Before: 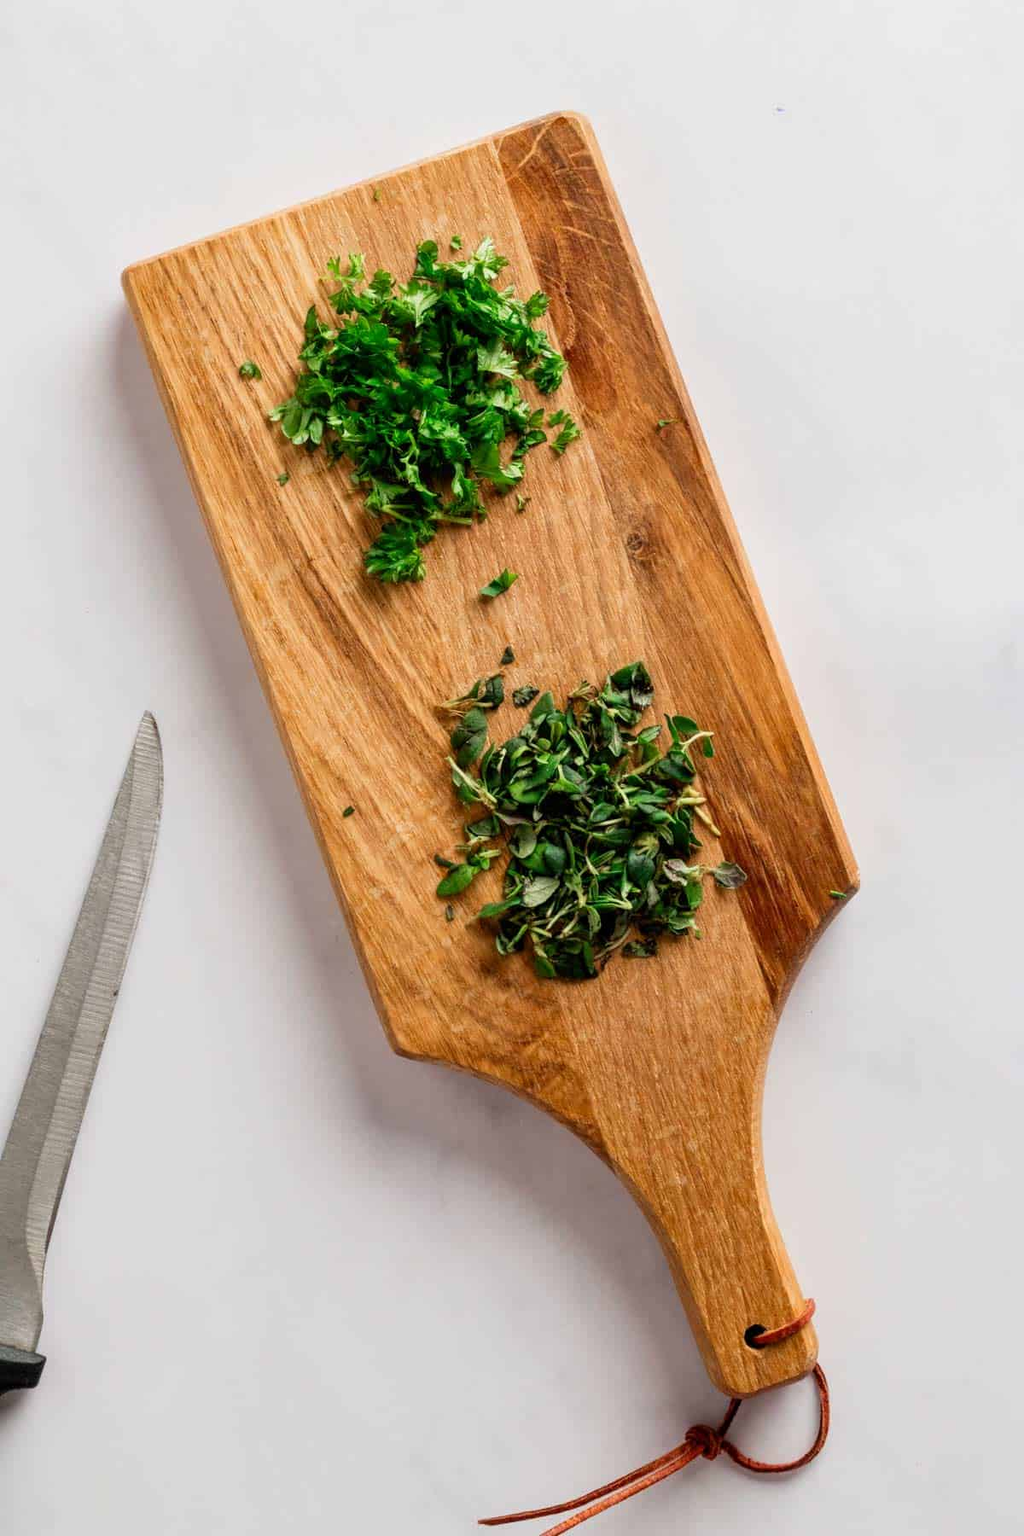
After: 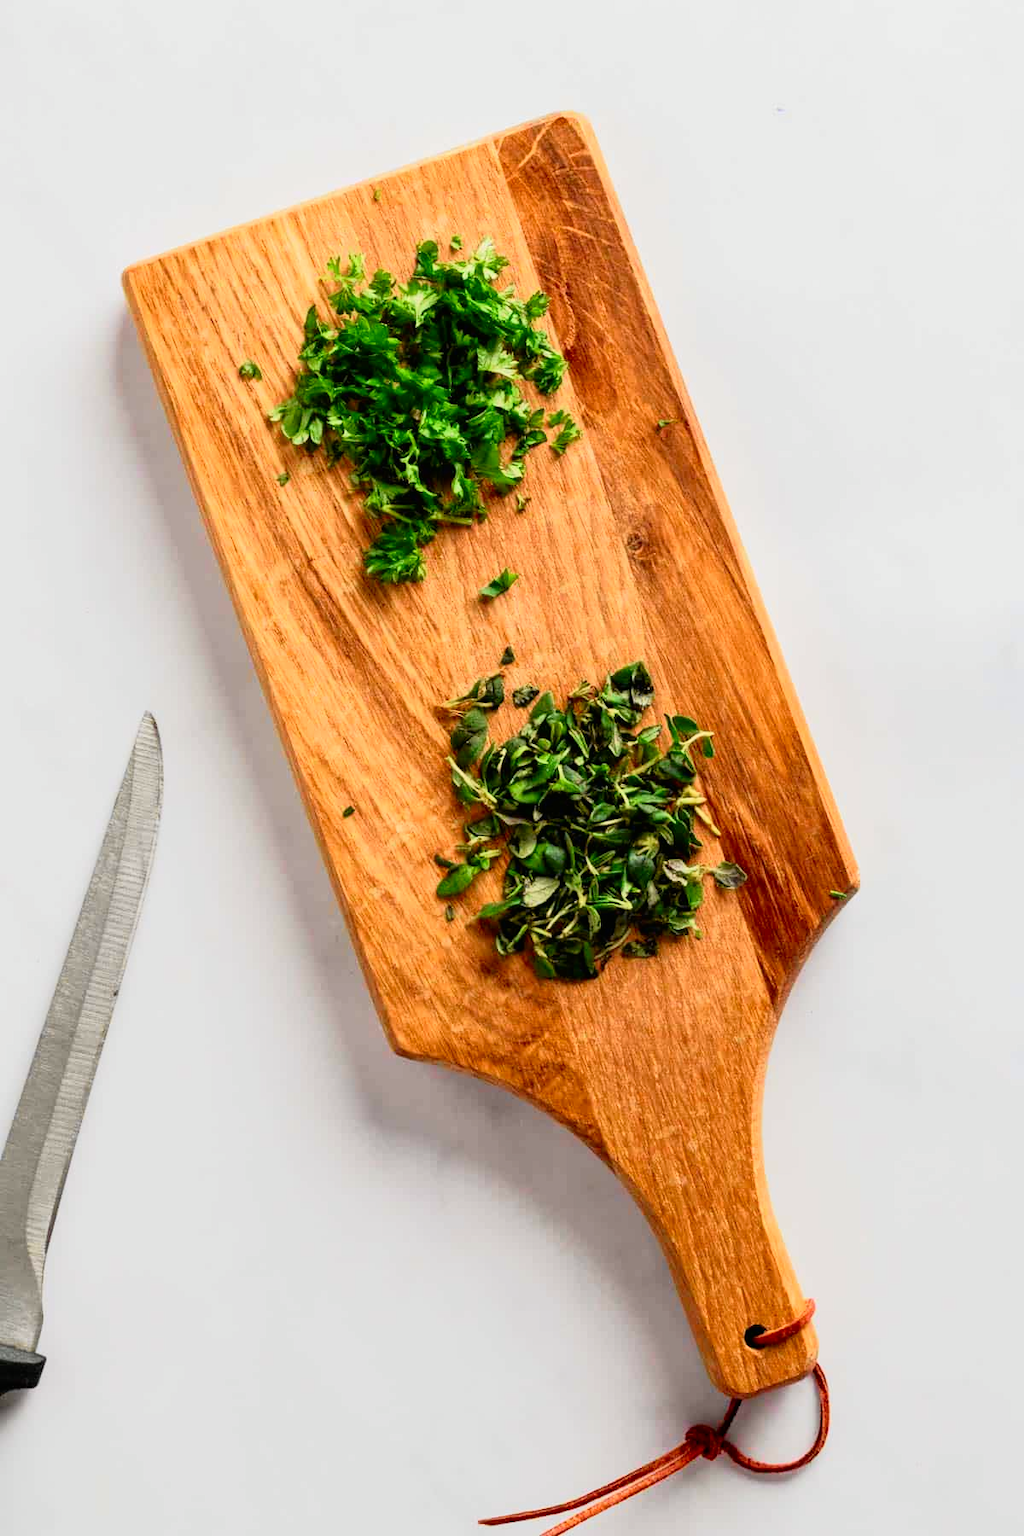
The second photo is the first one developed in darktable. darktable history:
tone curve: curves: ch0 [(0, 0.006) (0.037, 0.022) (0.123, 0.105) (0.19, 0.173) (0.277, 0.279) (0.474, 0.517) (0.597, 0.662) (0.687, 0.774) (0.855, 0.891) (1, 0.982)]; ch1 [(0, 0) (0.243, 0.245) (0.422, 0.415) (0.493, 0.495) (0.508, 0.503) (0.544, 0.552) (0.557, 0.582) (0.626, 0.672) (0.694, 0.732) (1, 1)]; ch2 [(0, 0) (0.249, 0.216) (0.356, 0.329) (0.424, 0.442) (0.476, 0.483) (0.498, 0.5) (0.517, 0.519) (0.532, 0.539) (0.562, 0.596) (0.614, 0.662) (0.706, 0.757) (0.808, 0.809) (0.991, 0.968)], color space Lab, independent channels, preserve colors none
